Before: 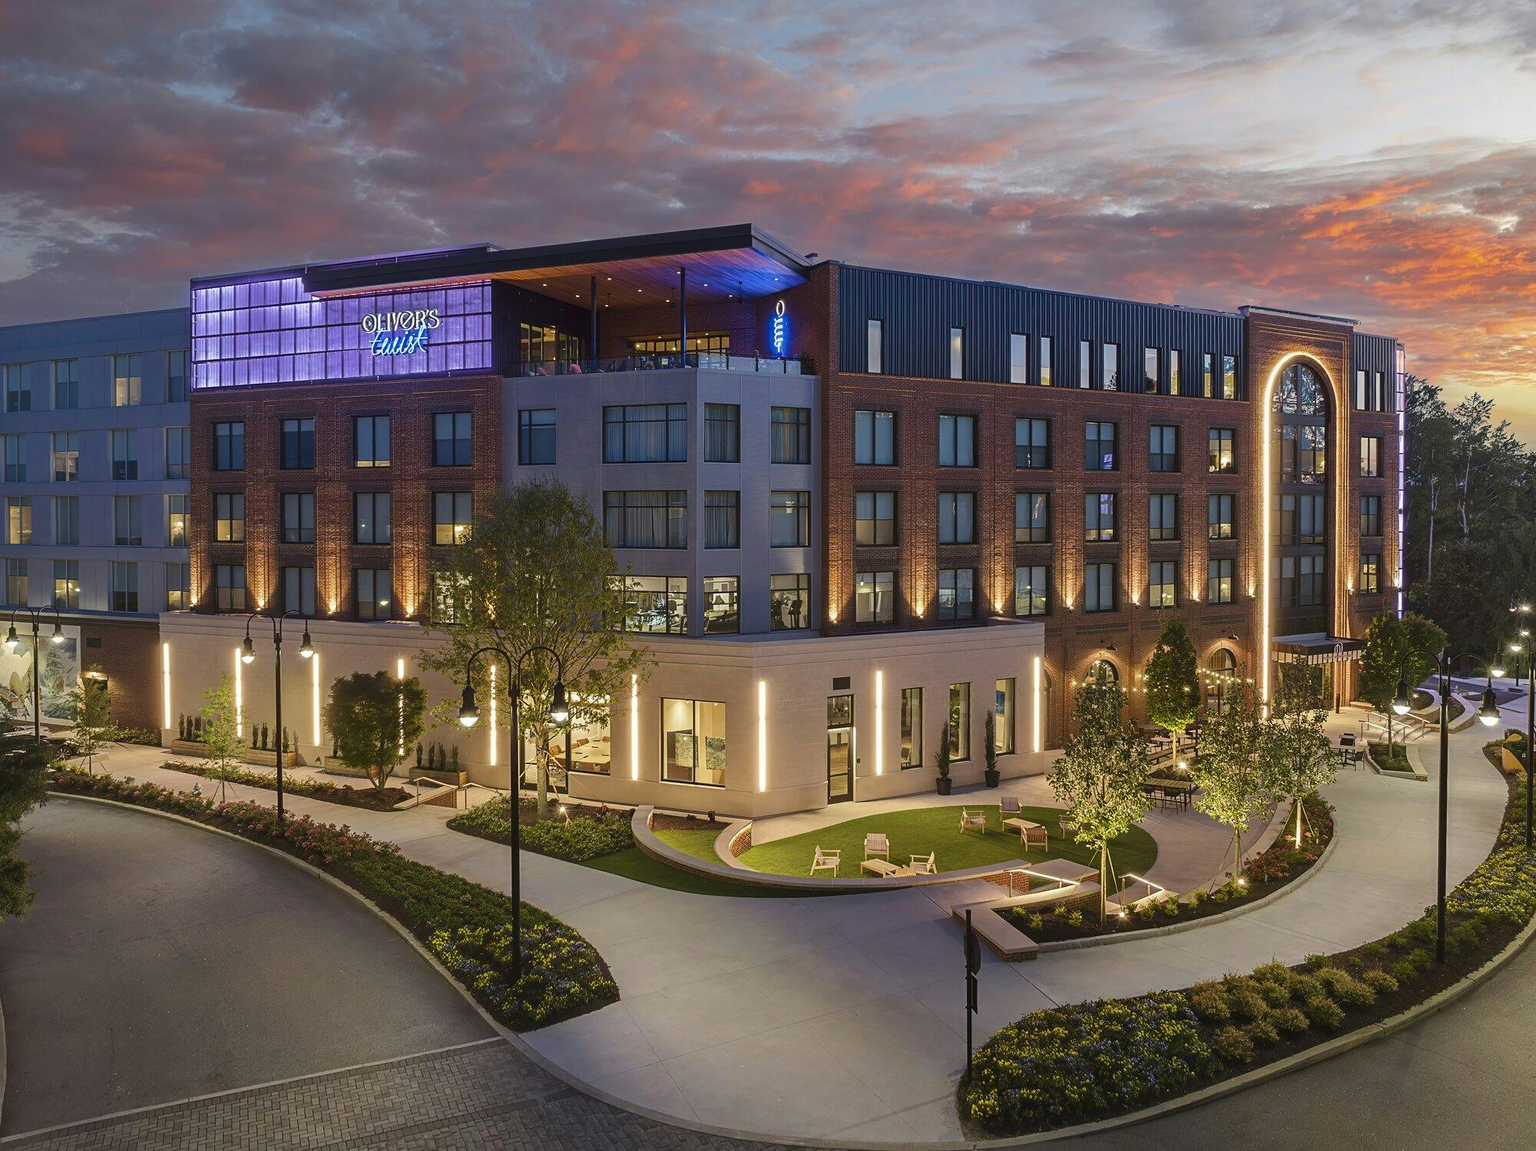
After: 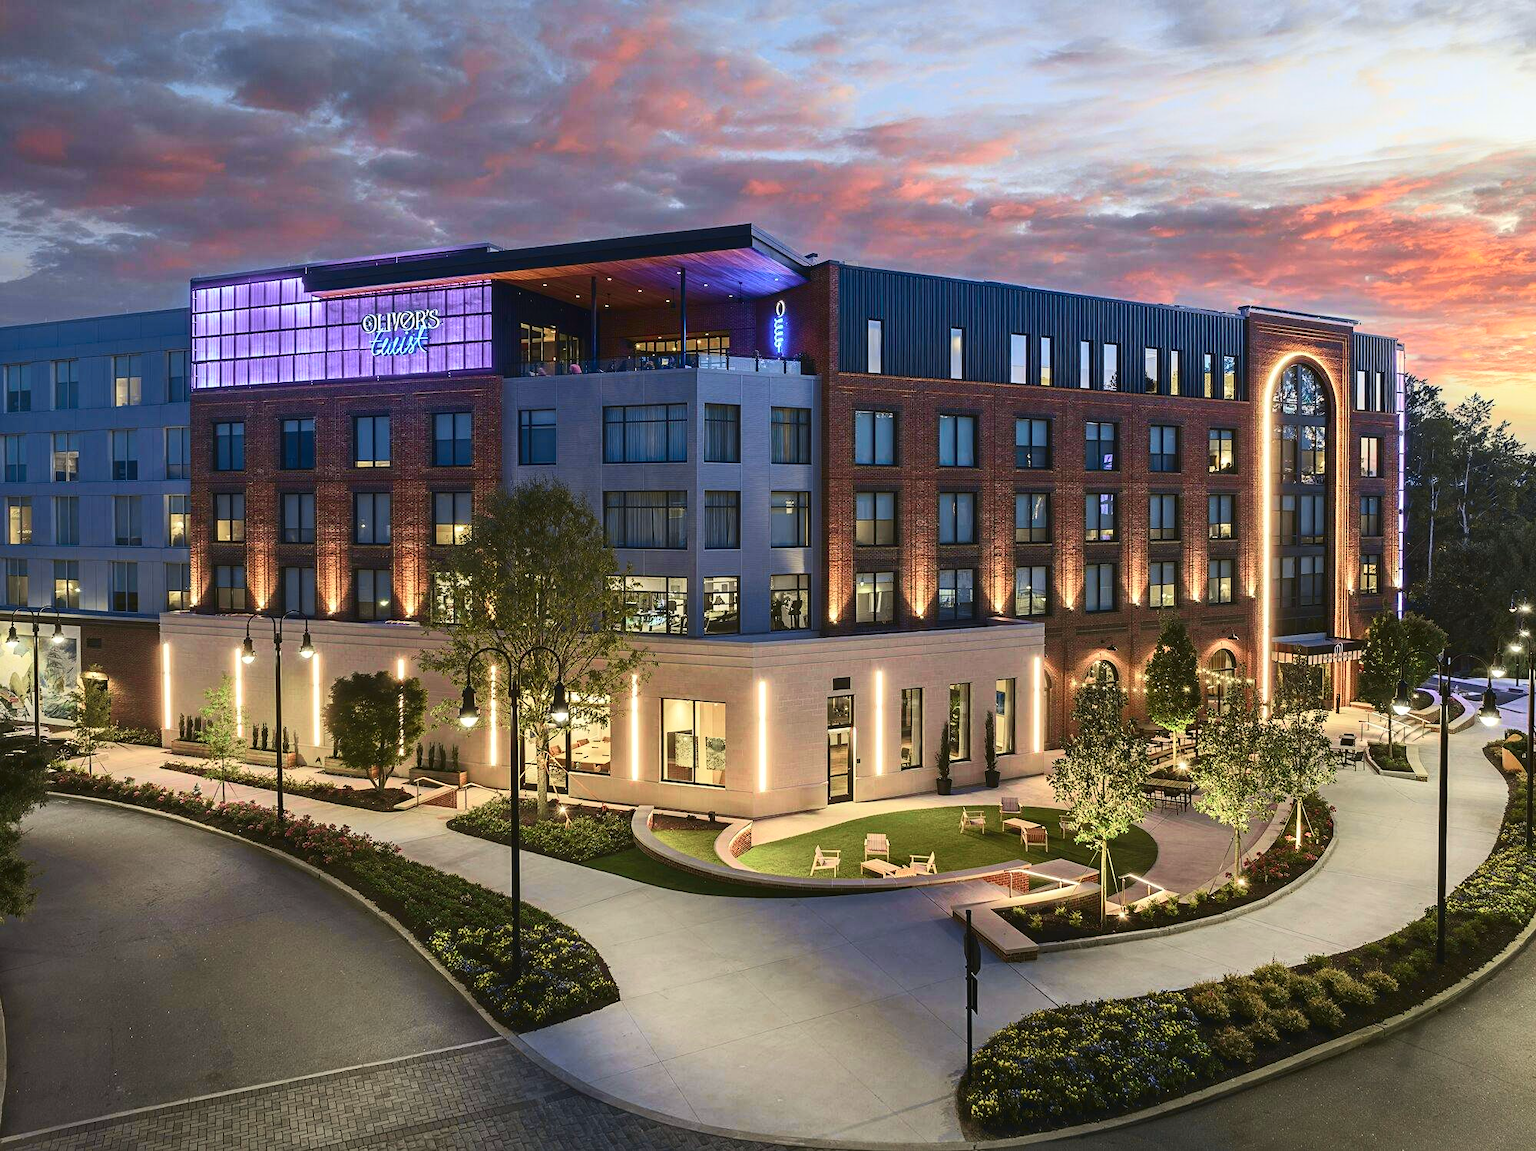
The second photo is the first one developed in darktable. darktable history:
tone curve: curves: ch0 [(0, 0.013) (0.104, 0.103) (0.258, 0.267) (0.448, 0.487) (0.709, 0.794) (0.886, 0.922) (0.994, 0.971)]; ch1 [(0, 0) (0.335, 0.298) (0.446, 0.413) (0.488, 0.484) (0.515, 0.508) (0.566, 0.593) (0.635, 0.661) (1, 1)]; ch2 [(0, 0) (0.314, 0.301) (0.437, 0.403) (0.502, 0.494) (0.528, 0.54) (0.557, 0.559) (0.612, 0.62) (0.715, 0.691) (1, 1)], color space Lab, independent channels, preserve colors none
tone equalizer: -8 EV -0.417 EV, -7 EV -0.389 EV, -6 EV -0.333 EV, -5 EV -0.222 EV, -3 EV 0.222 EV, -2 EV 0.333 EV, -1 EV 0.389 EV, +0 EV 0.417 EV, edges refinement/feathering 500, mask exposure compensation -1.57 EV, preserve details no
